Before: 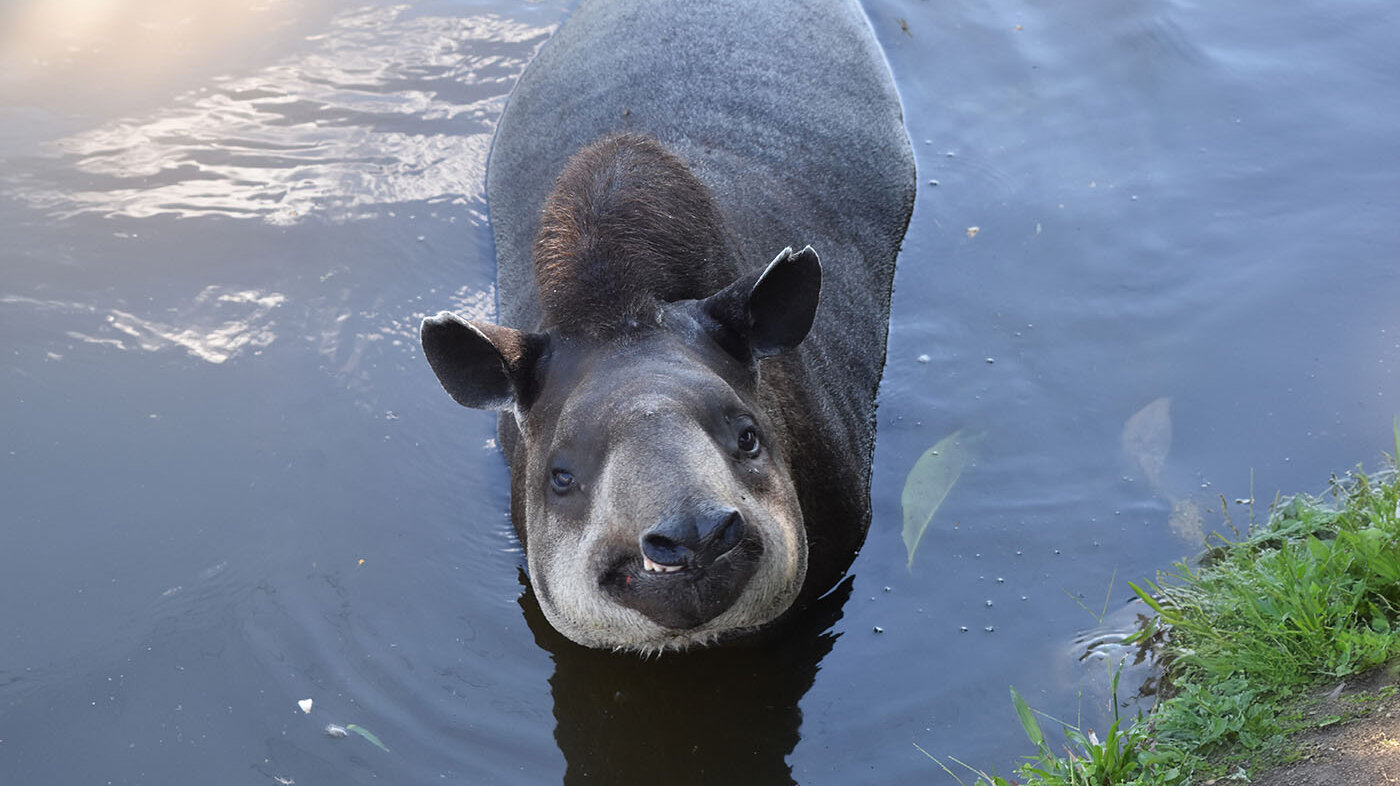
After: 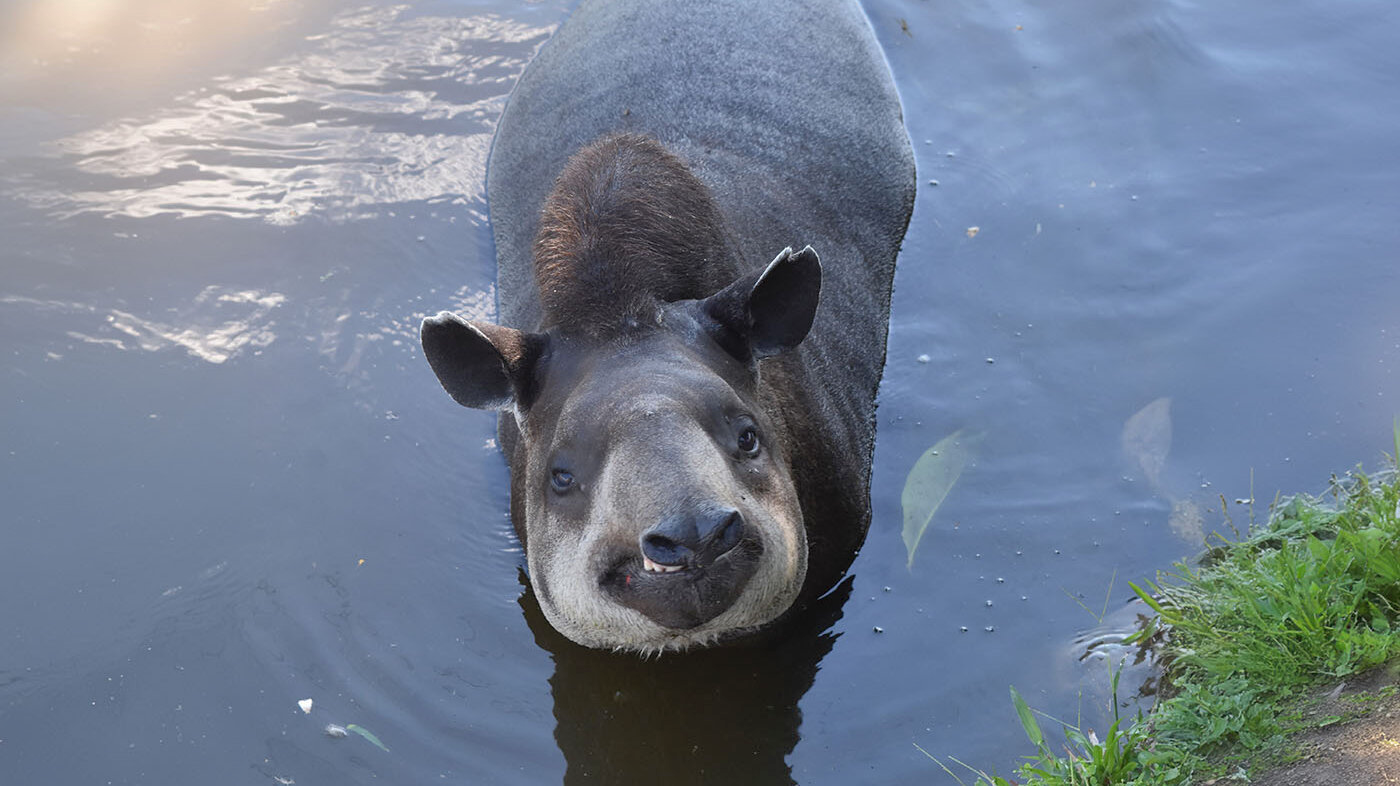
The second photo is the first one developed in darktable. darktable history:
shadows and highlights: on, module defaults
bloom: size 16%, threshold 98%, strength 20%
